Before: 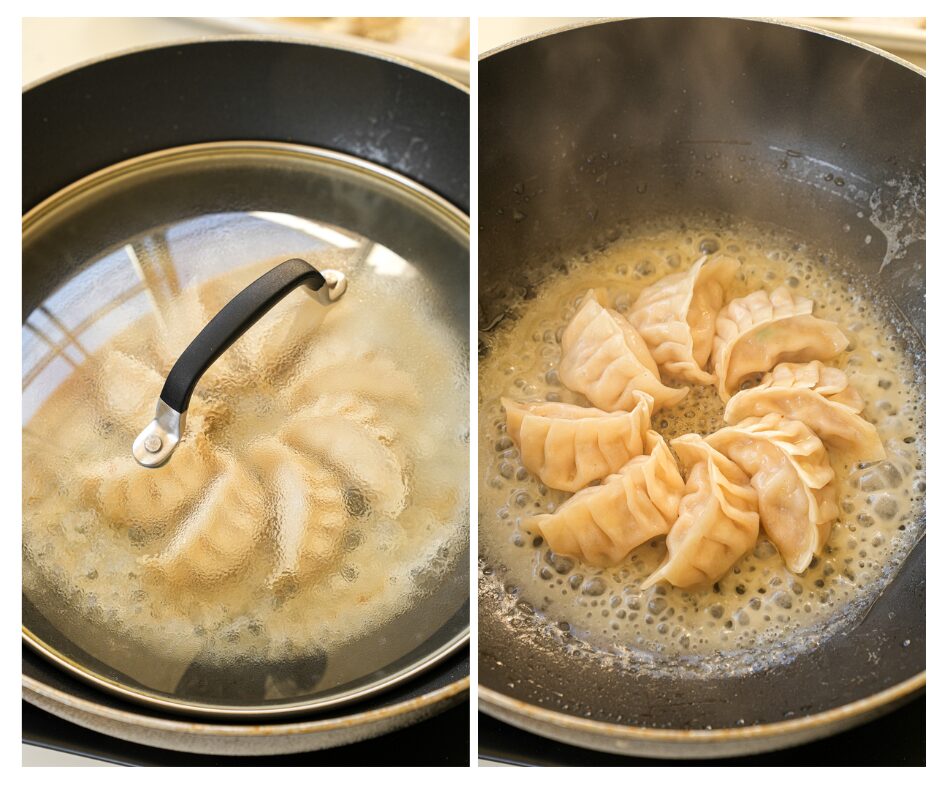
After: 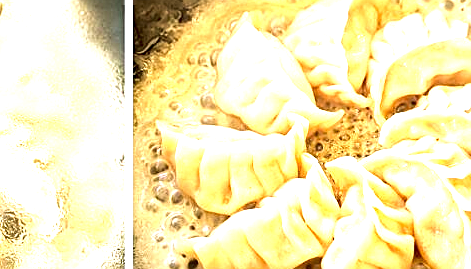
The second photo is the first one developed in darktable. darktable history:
contrast equalizer: y [[0.6 ×6], [0.55 ×6], [0 ×6], [0 ×6], [0 ×6]]
crop: left 36.709%, top 35.218%, right 13.135%, bottom 30.547%
sharpen: on, module defaults
velvia: on, module defaults
exposure: black level correction 0, exposure 1.513 EV, compensate exposure bias true, compensate highlight preservation false
